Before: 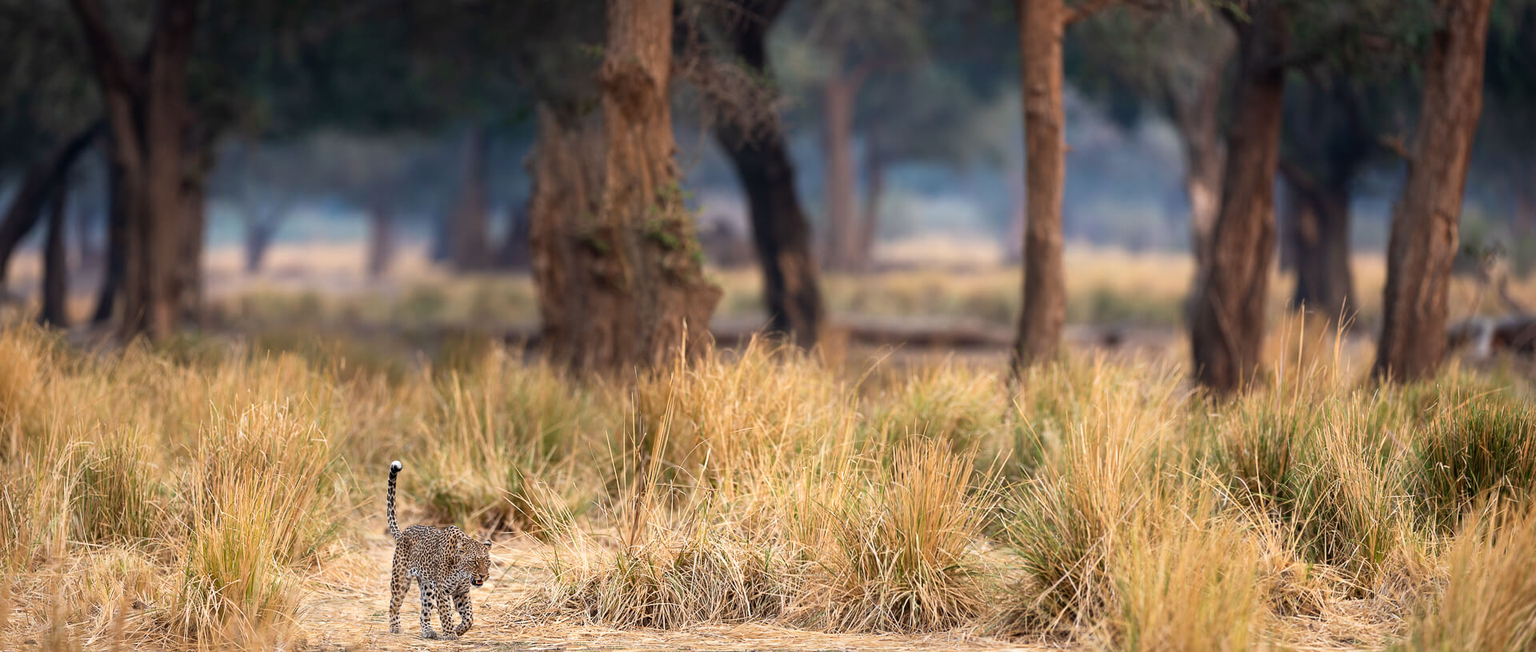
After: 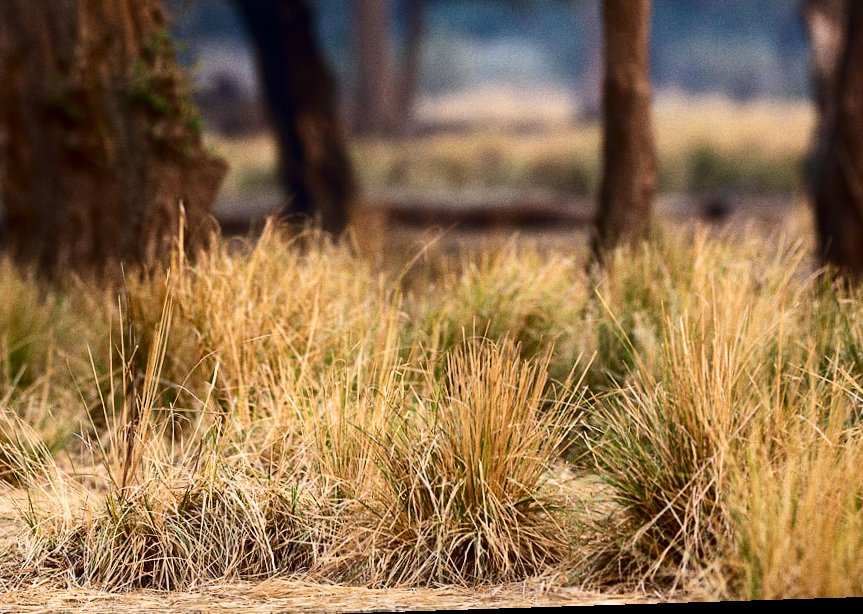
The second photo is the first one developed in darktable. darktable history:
rotate and perspective: rotation -1.77°, lens shift (horizontal) 0.004, automatic cropping off
contrast brightness saturation: contrast 0.19, brightness -0.24, saturation 0.11
crop: left 35.432%, top 26.233%, right 20.145%, bottom 3.432%
grain: coarseness 0.47 ISO
white balance: emerald 1
